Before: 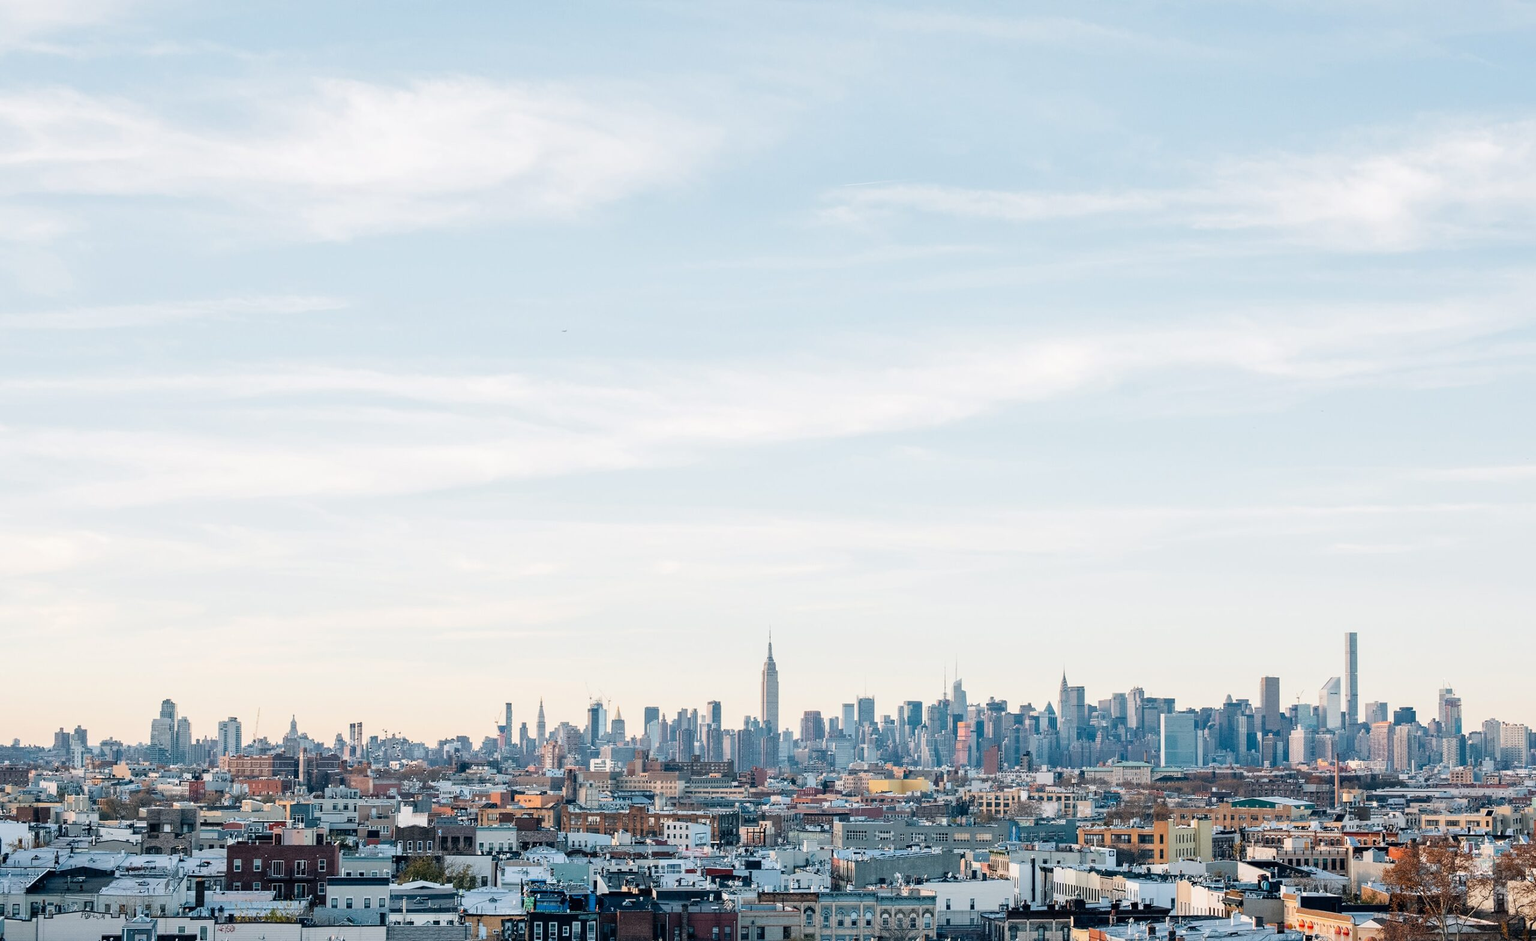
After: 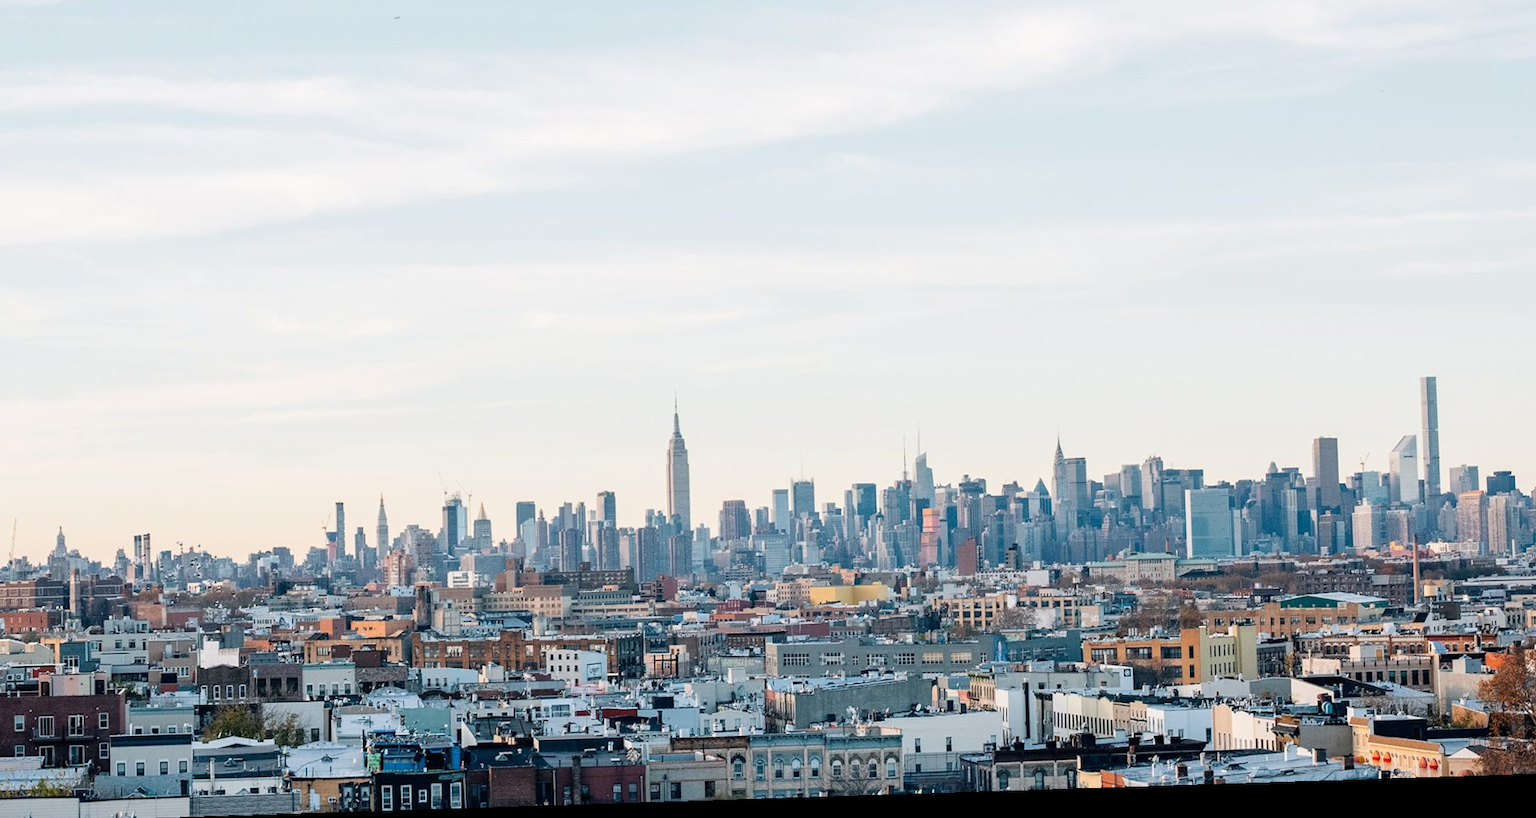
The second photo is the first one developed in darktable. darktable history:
crop and rotate: left 17.299%, top 35.115%, right 7.015%, bottom 1.024%
rotate and perspective: rotation -1.77°, lens shift (horizontal) 0.004, automatic cropping off
